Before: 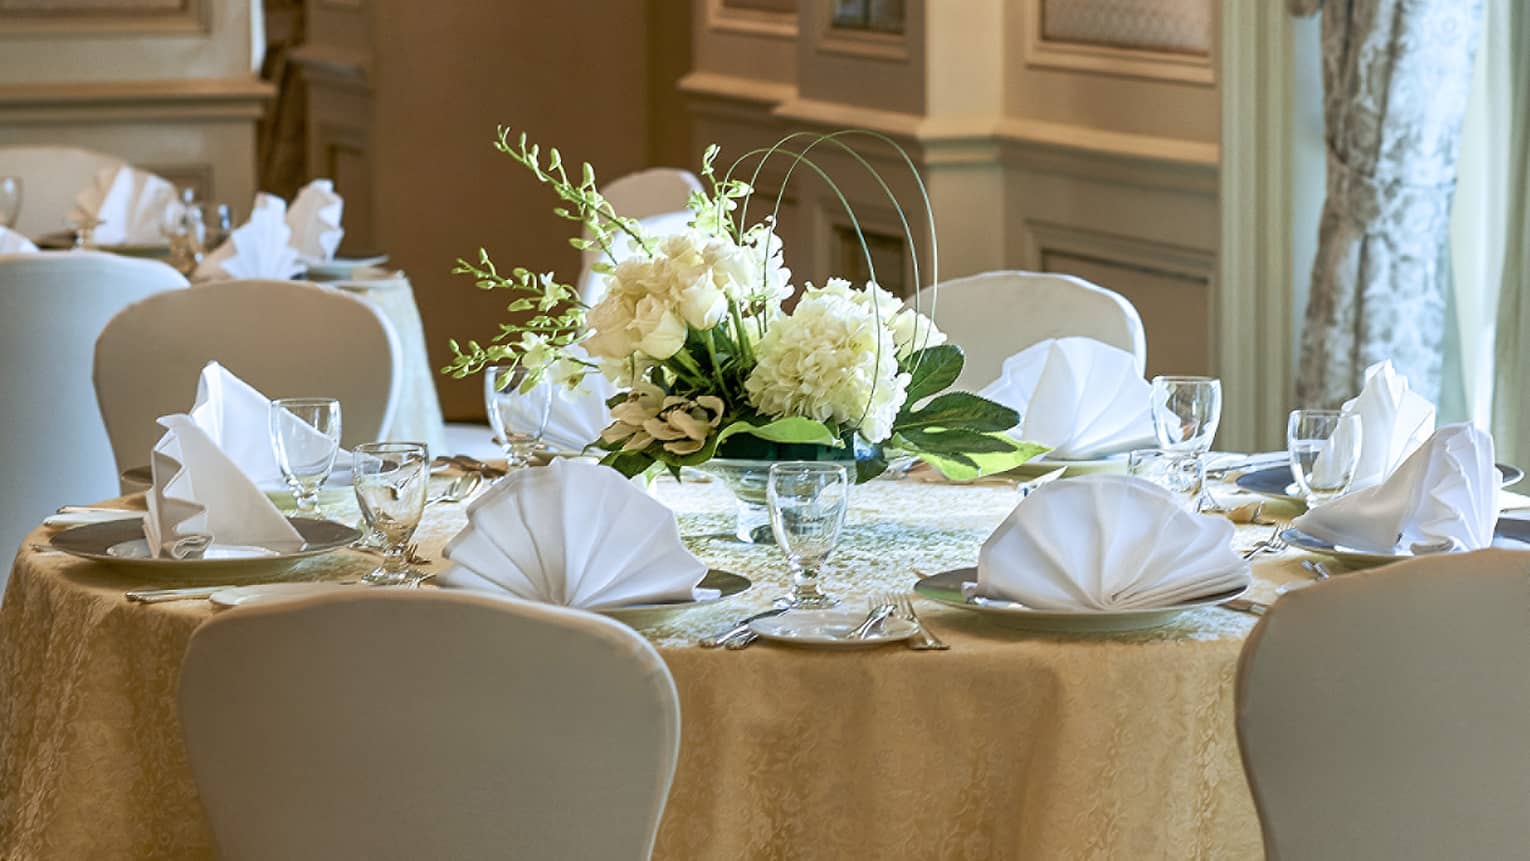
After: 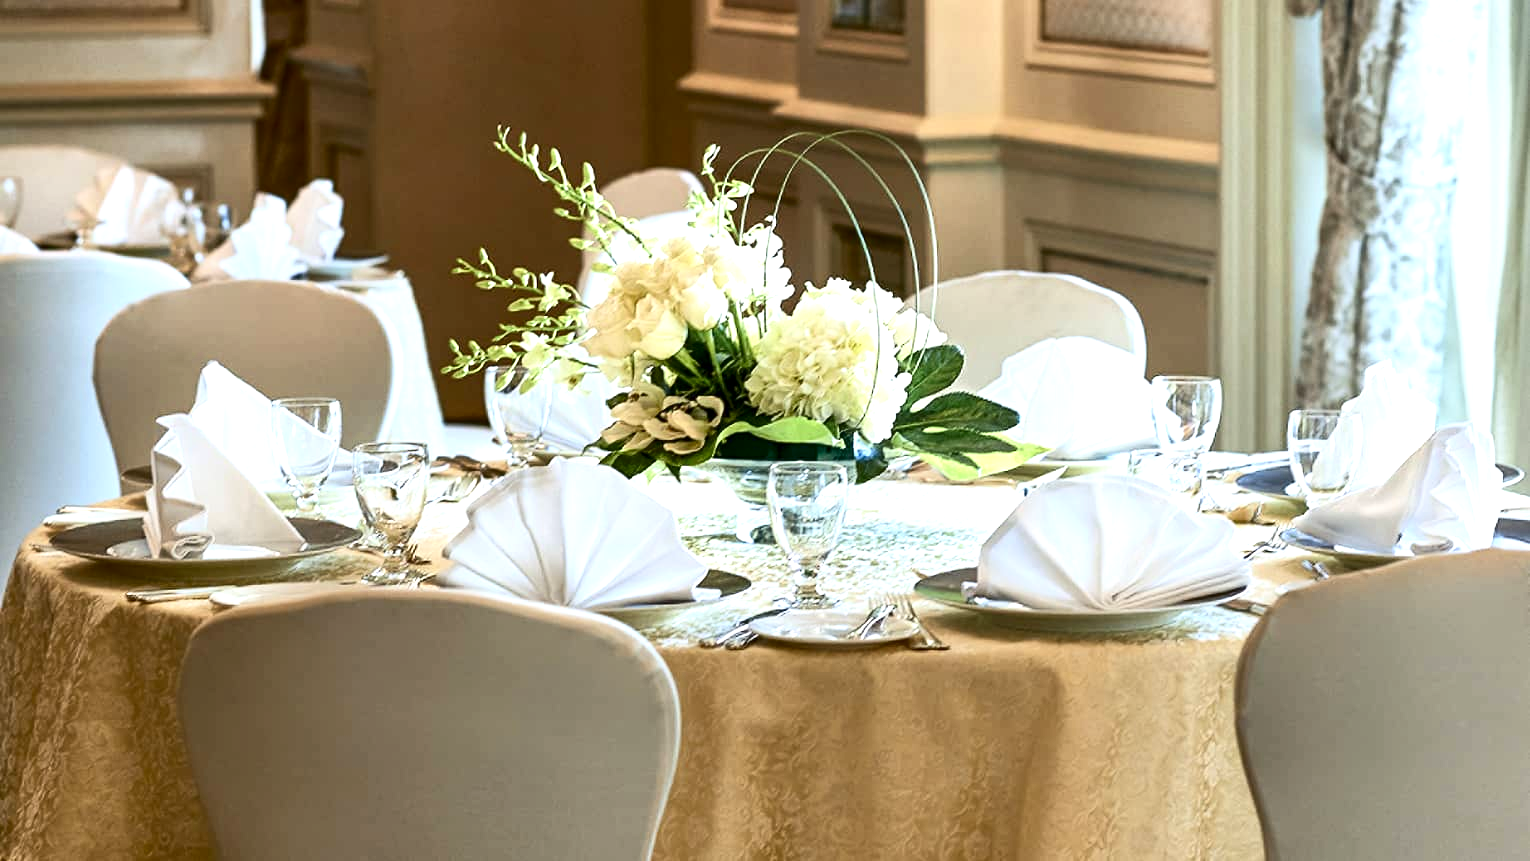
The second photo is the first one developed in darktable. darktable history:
tone curve: curves: ch0 [(0, 0) (0.003, 0) (0.011, 0) (0.025, 0) (0.044, 0.006) (0.069, 0.024) (0.1, 0.038) (0.136, 0.052) (0.177, 0.08) (0.224, 0.112) (0.277, 0.145) (0.335, 0.206) (0.399, 0.284) (0.468, 0.372) (0.543, 0.477) (0.623, 0.593) (0.709, 0.717) (0.801, 0.815) (0.898, 0.92) (1, 1)], color space Lab, independent channels, preserve colors none
exposure: black level correction 0, exposure 0.699 EV, compensate highlight preservation false
